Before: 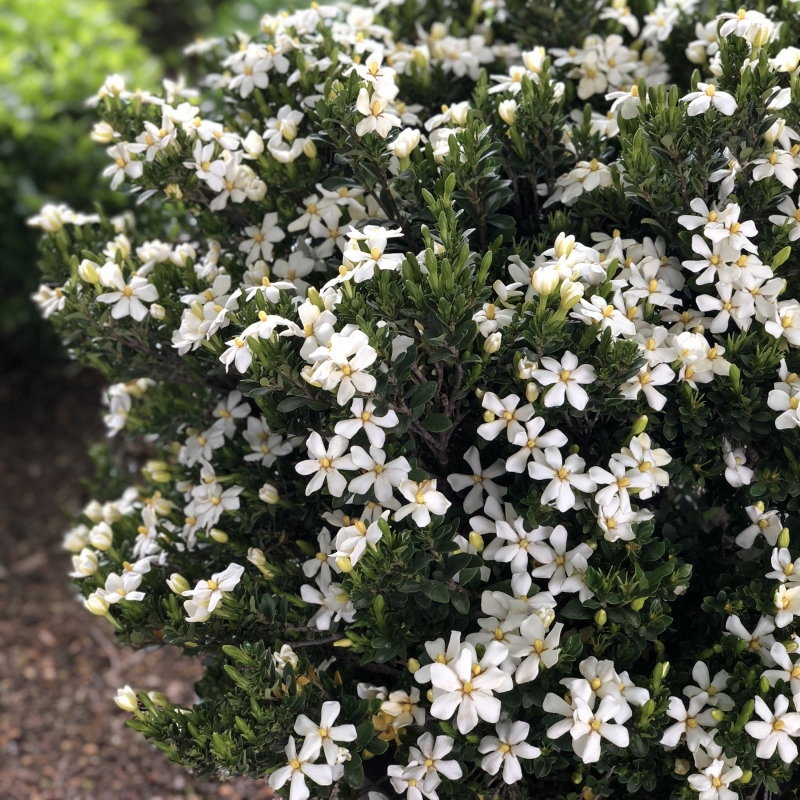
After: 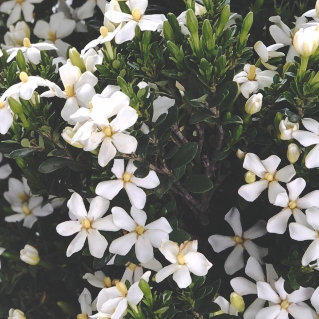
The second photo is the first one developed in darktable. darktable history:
base curve: curves: ch0 [(0, 0.024) (0.055, 0.065) (0.121, 0.166) (0.236, 0.319) (0.693, 0.726) (1, 1)], preserve colors none
white balance: red 1.009, blue 1.027
shadows and highlights: low approximation 0.01, soften with gaussian
crop: left 30%, top 30%, right 30%, bottom 30%
